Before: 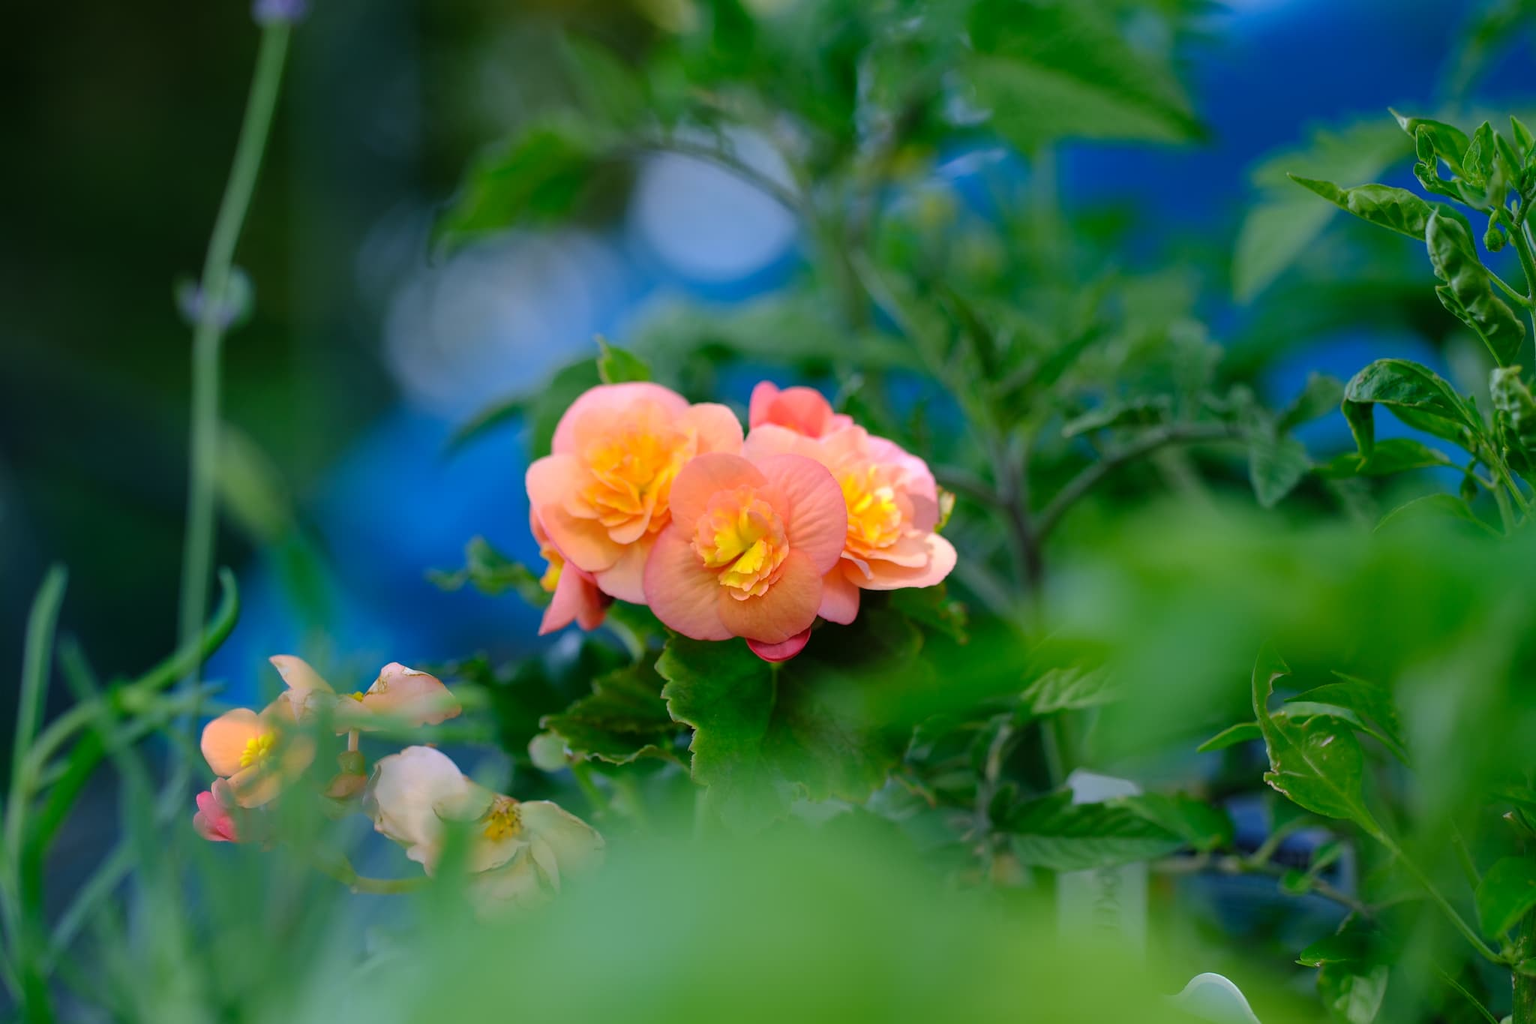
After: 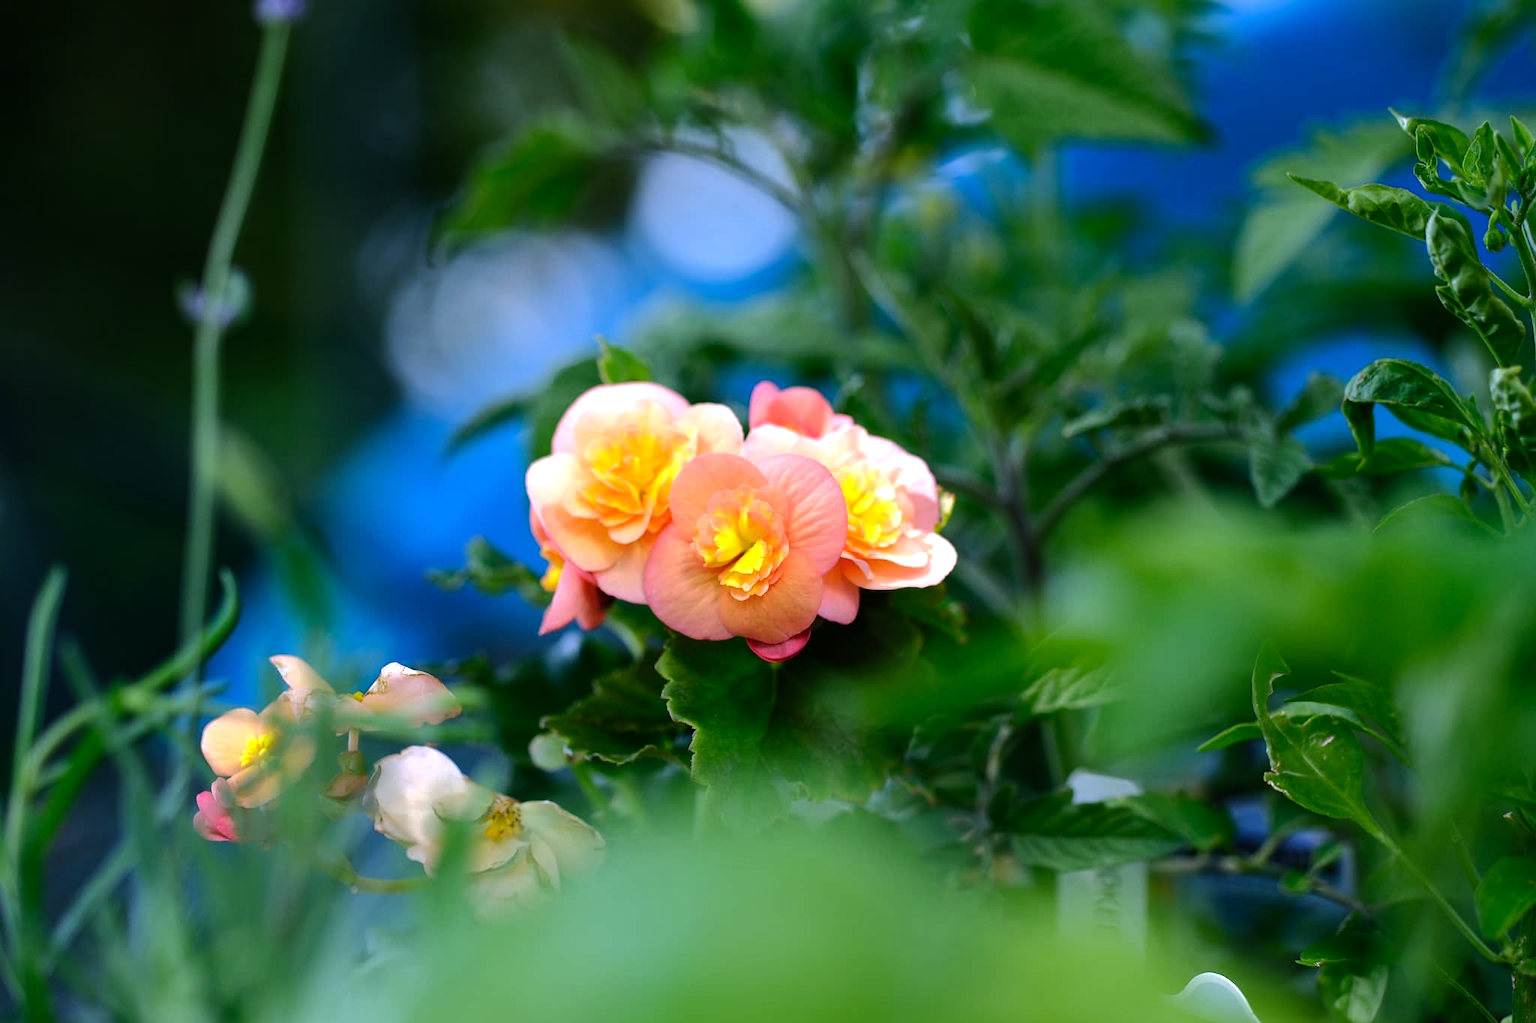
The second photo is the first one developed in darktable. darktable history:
tone equalizer: -8 EV -1.08 EV, -7 EV -1.01 EV, -6 EV -0.867 EV, -5 EV -0.578 EV, -3 EV 0.578 EV, -2 EV 0.867 EV, -1 EV 1.01 EV, +0 EV 1.08 EV, edges refinement/feathering 500, mask exposure compensation -1.57 EV, preserve details no
rgb curve: curves: ch0 [(0, 0) (0.175, 0.154) (0.785, 0.663) (1, 1)]
white balance: red 0.984, blue 1.059
